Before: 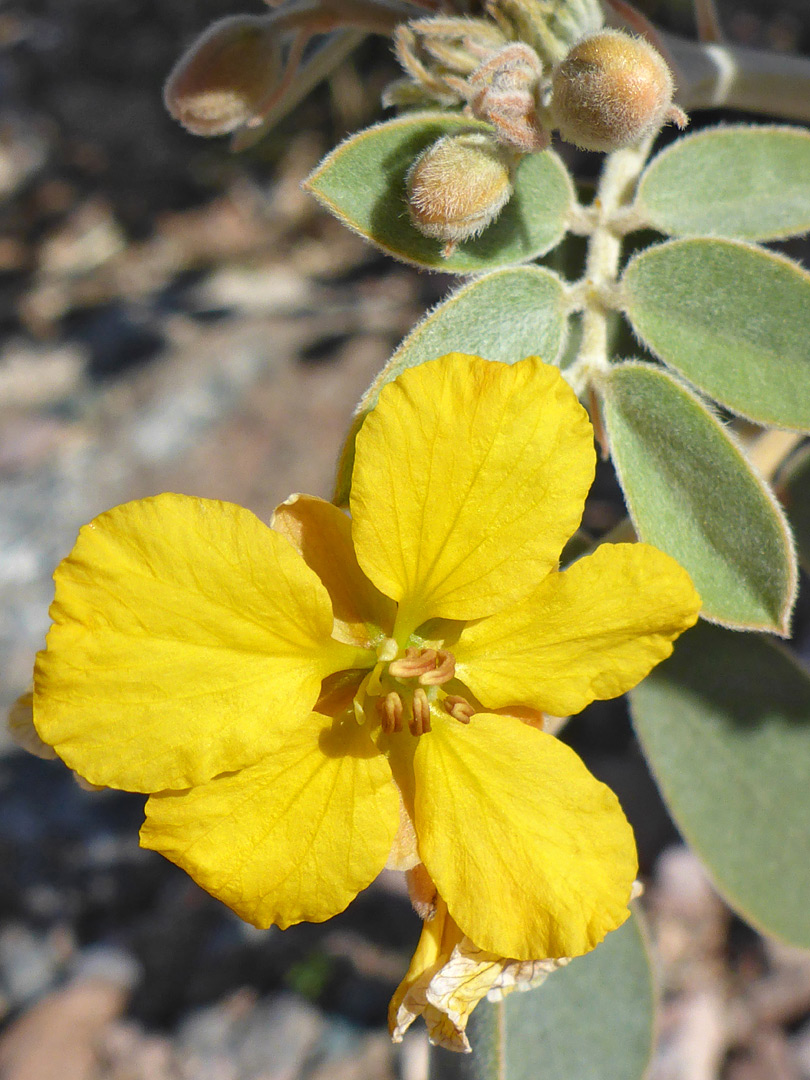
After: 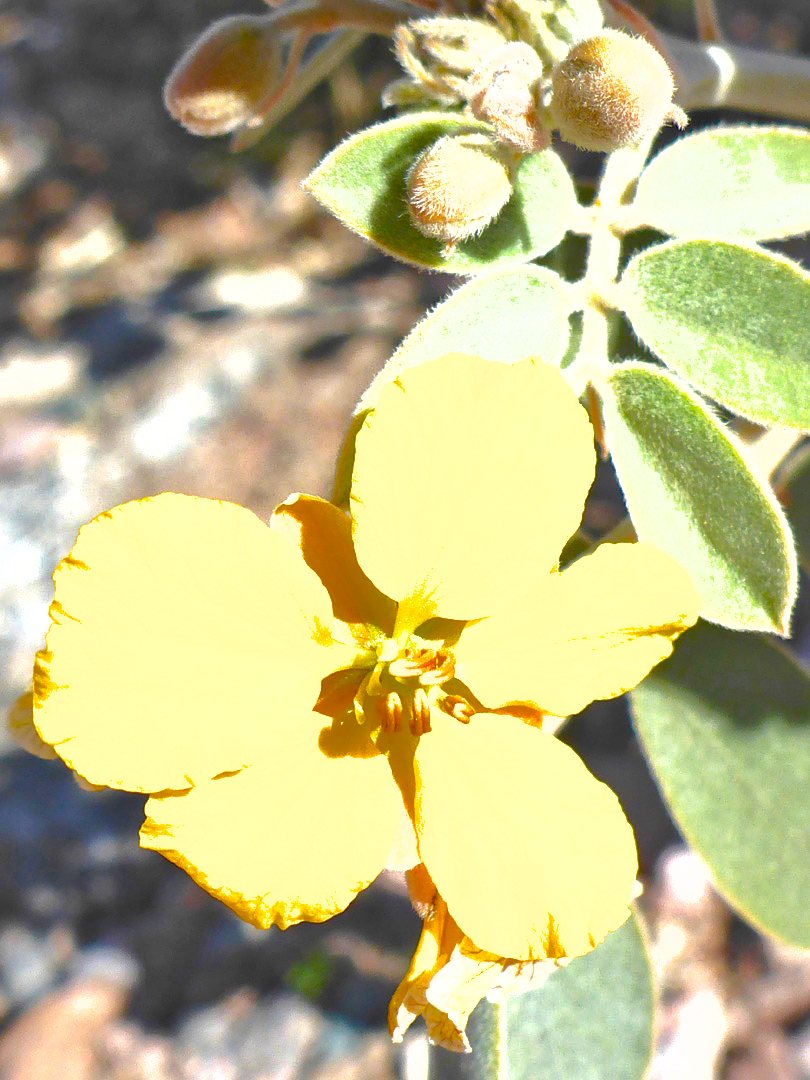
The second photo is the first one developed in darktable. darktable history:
shadows and highlights: on, module defaults
color balance rgb: perceptual saturation grading › global saturation 20%, perceptual saturation grading › highlights -25.9%, perceptual saturation grading › shadows 49.303%, perceptual brilliance grading › highlights 5.422%, perceptual brilliance grading › shadows -10.2%
exposure: black level correction 0, exposure 1.104 EV, compensate exposure bias true, compensate highlight preservation false
